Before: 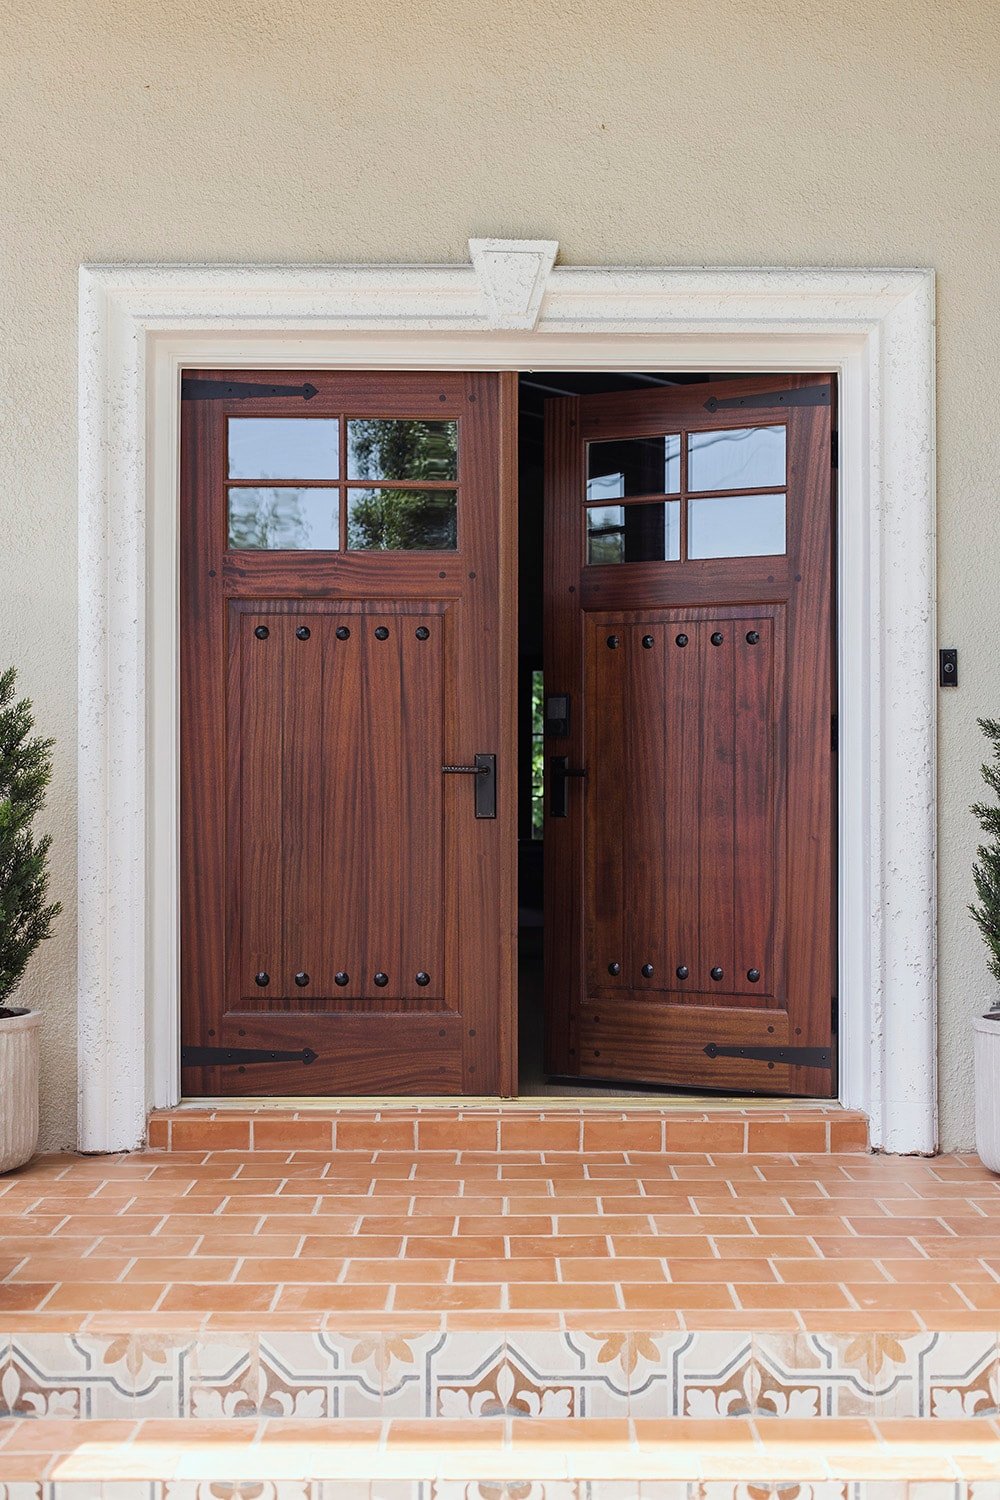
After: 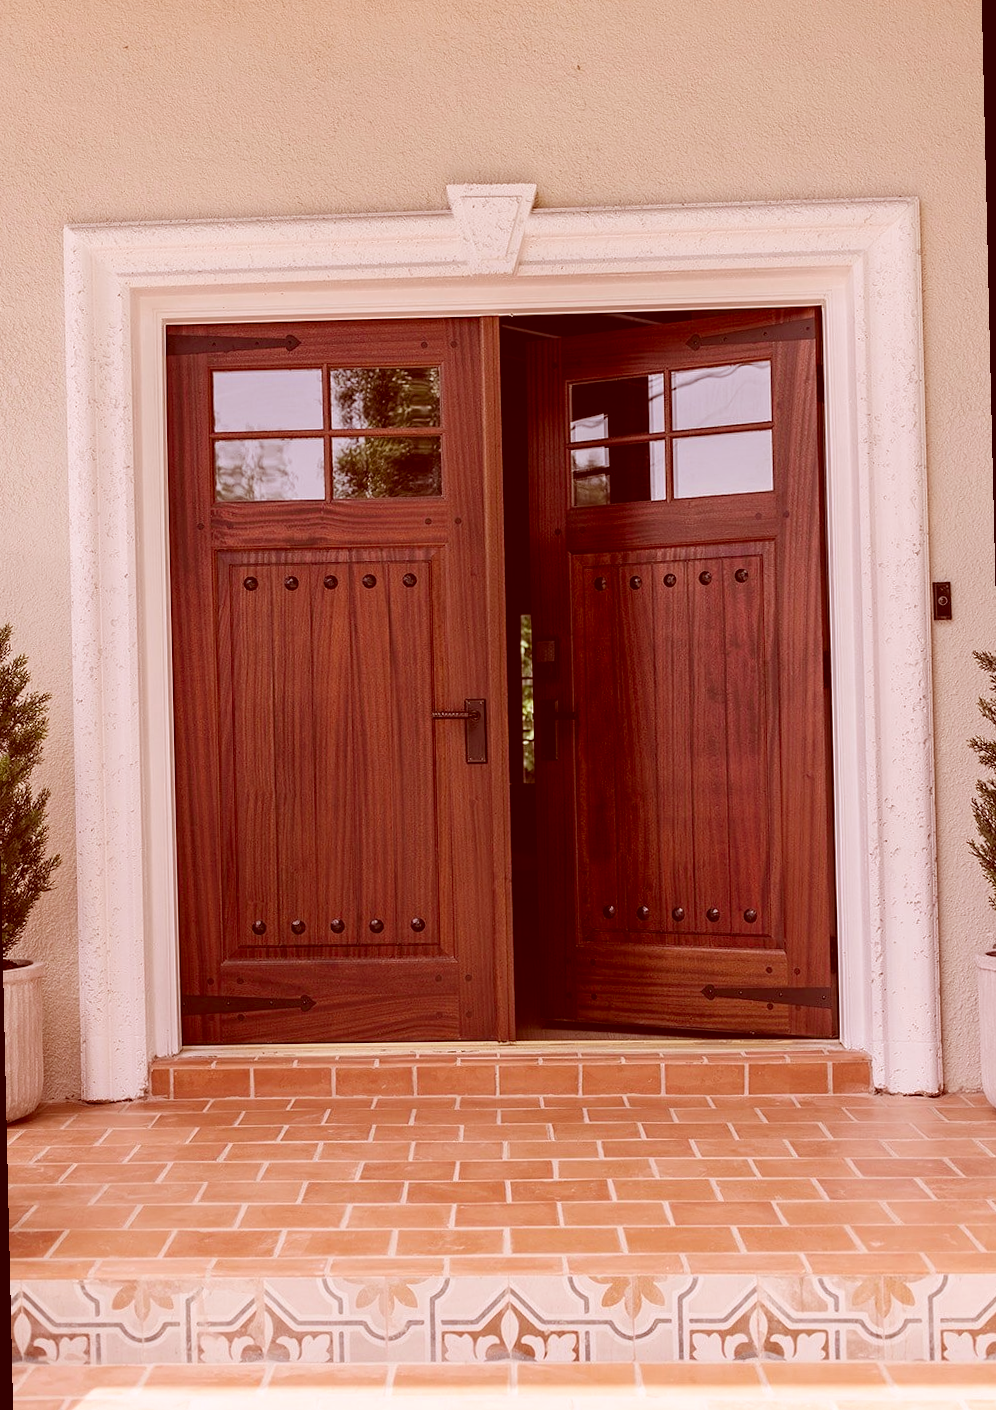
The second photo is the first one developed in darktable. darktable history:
white balance: red 0.967, blue 1.049
color correction: highlights a* 9.03, highlights b* 8.71, shadows a* 40, shadows b* 40, saturation 0.8
rotate and perspective: rotation -1.32°, lens shift (horizontal) -0.031, crop left 0.015, crop right 0.985, crop top 0.047, crop bottom 0.982
crop: left 0.434%, top 0.485%, right 0.244%, bottom 0.386%
